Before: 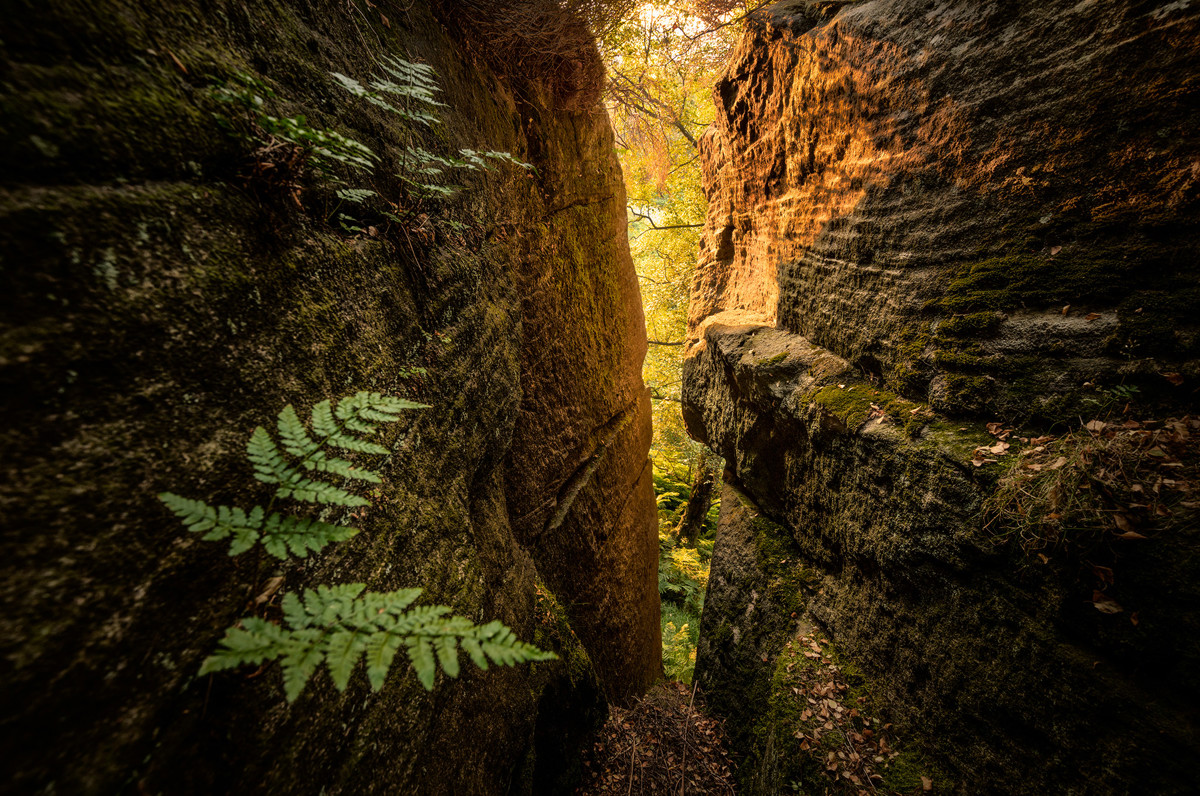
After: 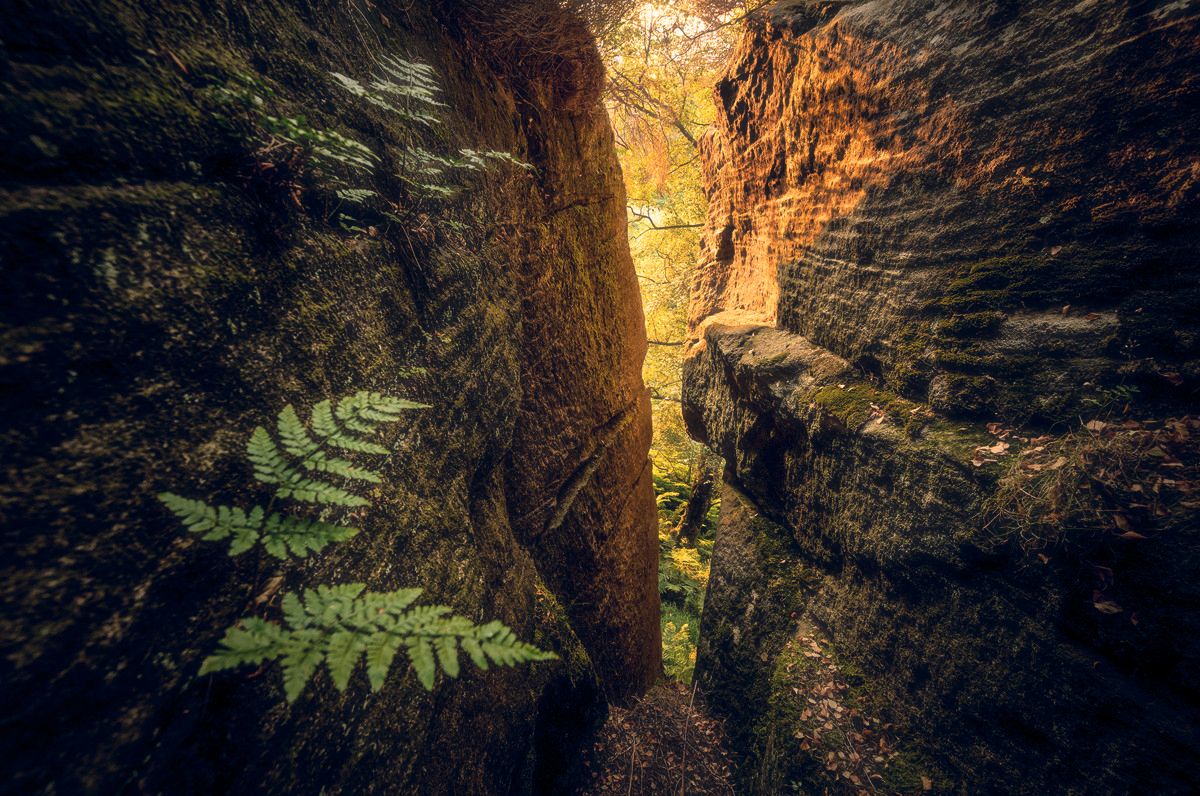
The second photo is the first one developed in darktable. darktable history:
color balance rgb: shadows lift › hue 87.51°, highlights gain › chroma 1.62%, highlights gain › hue 55.1°, global offset › chroma 0.1%, global offset › hue 253.66°, linear chroma grading › global chroma 0.5%
levels: levels [0, 0.492, 0.984]
haze removal: strength -0.1, adaptive false
